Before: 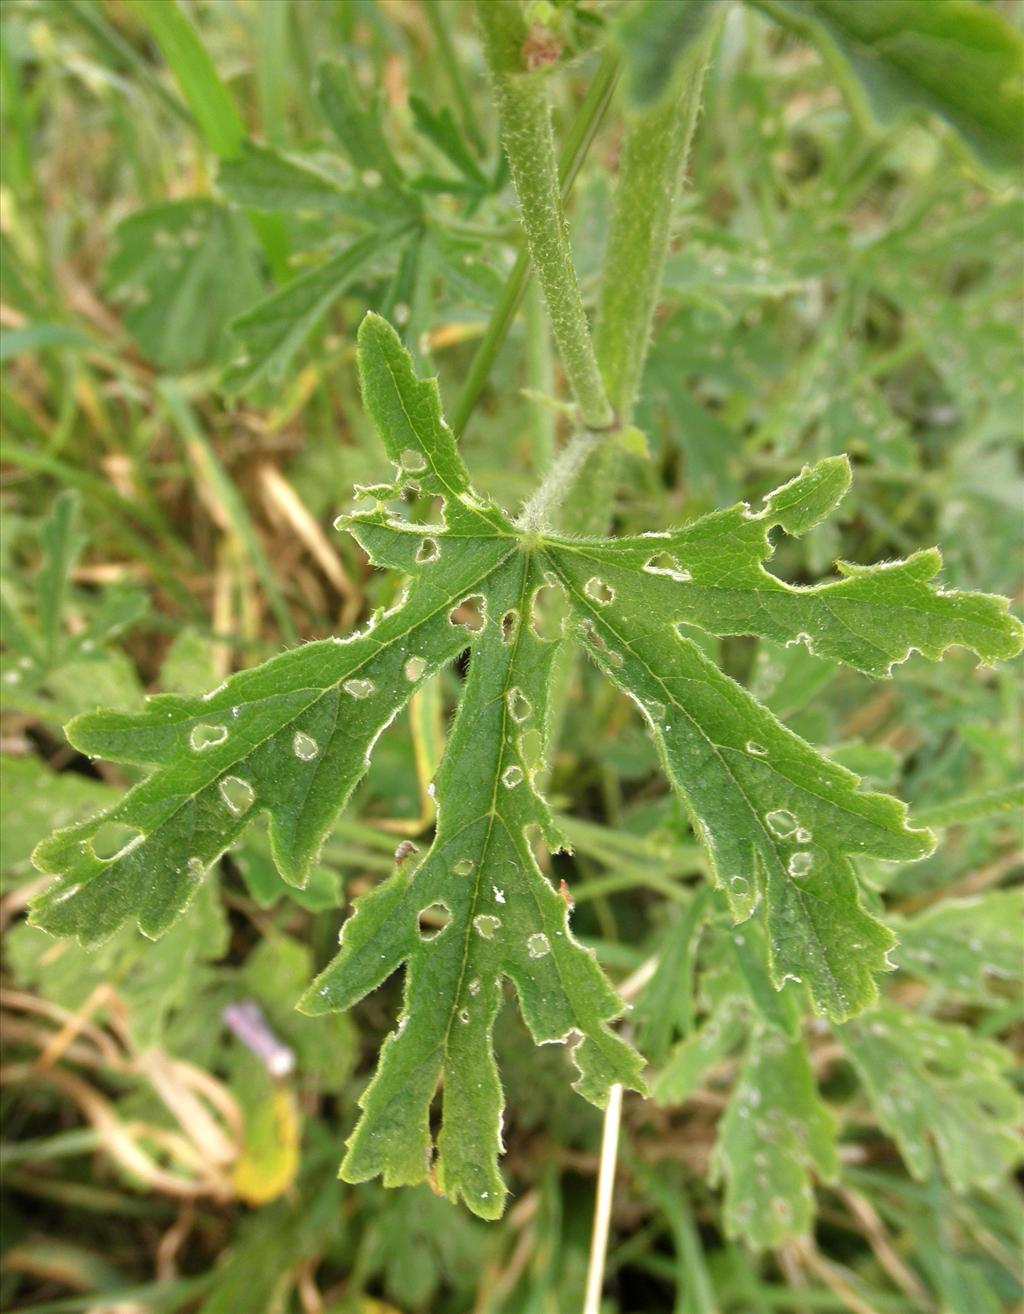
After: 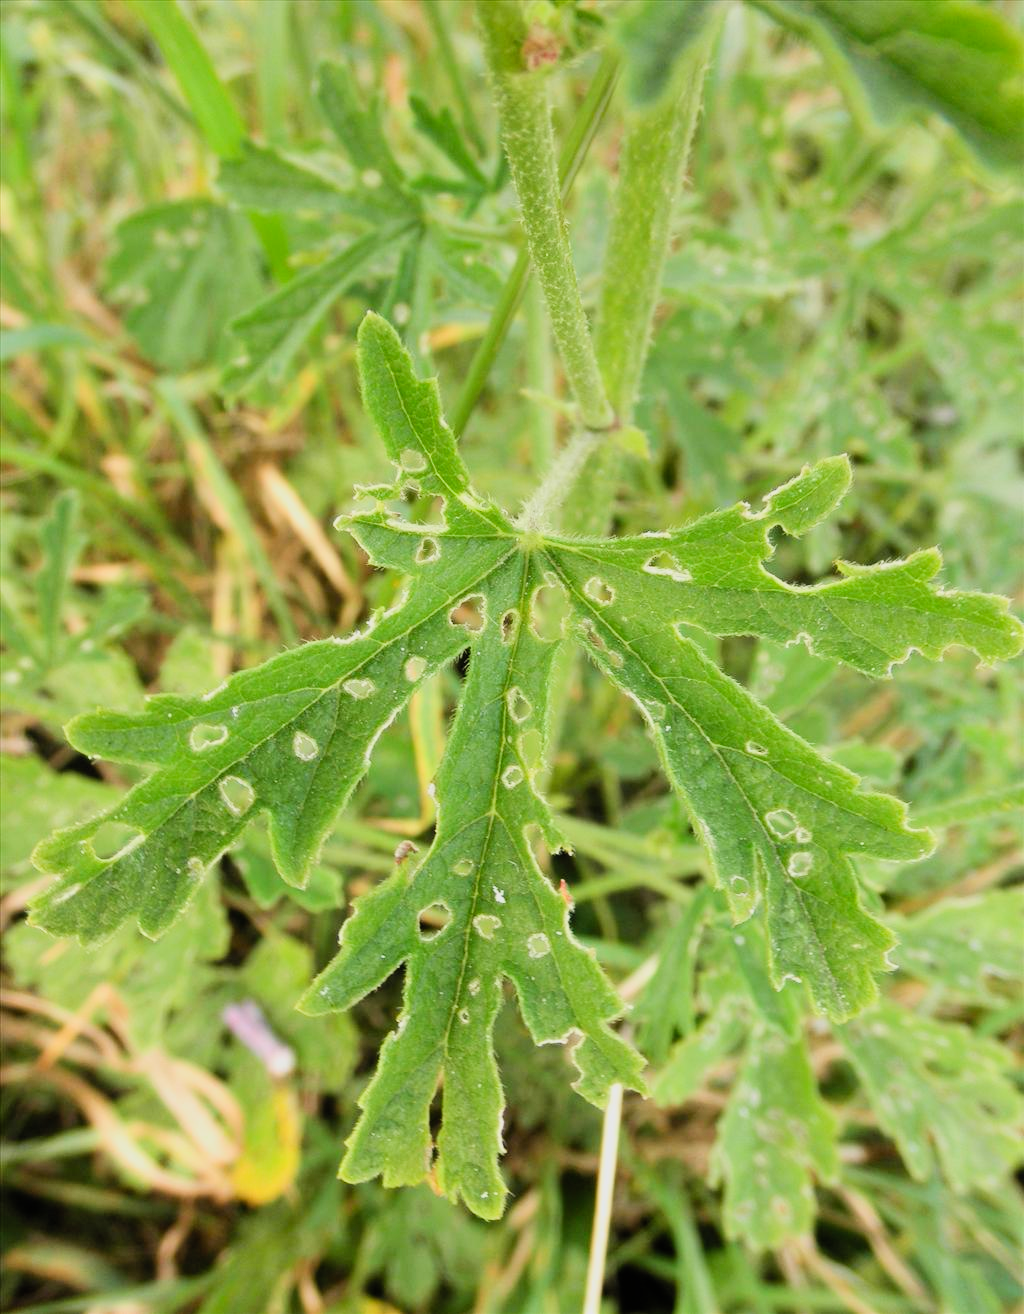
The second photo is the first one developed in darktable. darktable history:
filmic rgb: black relative exposure -8.41 EV, white relative exposure 4.67 EV, threshold 3.06 EV, hardness 3.8, enable highlight reconstruction true
exposure: exposure -0.023 EV, compensate highlight preservation false
contrast brightness saturation: contrast 0.203, brightness 0.158, saturation 0.217
